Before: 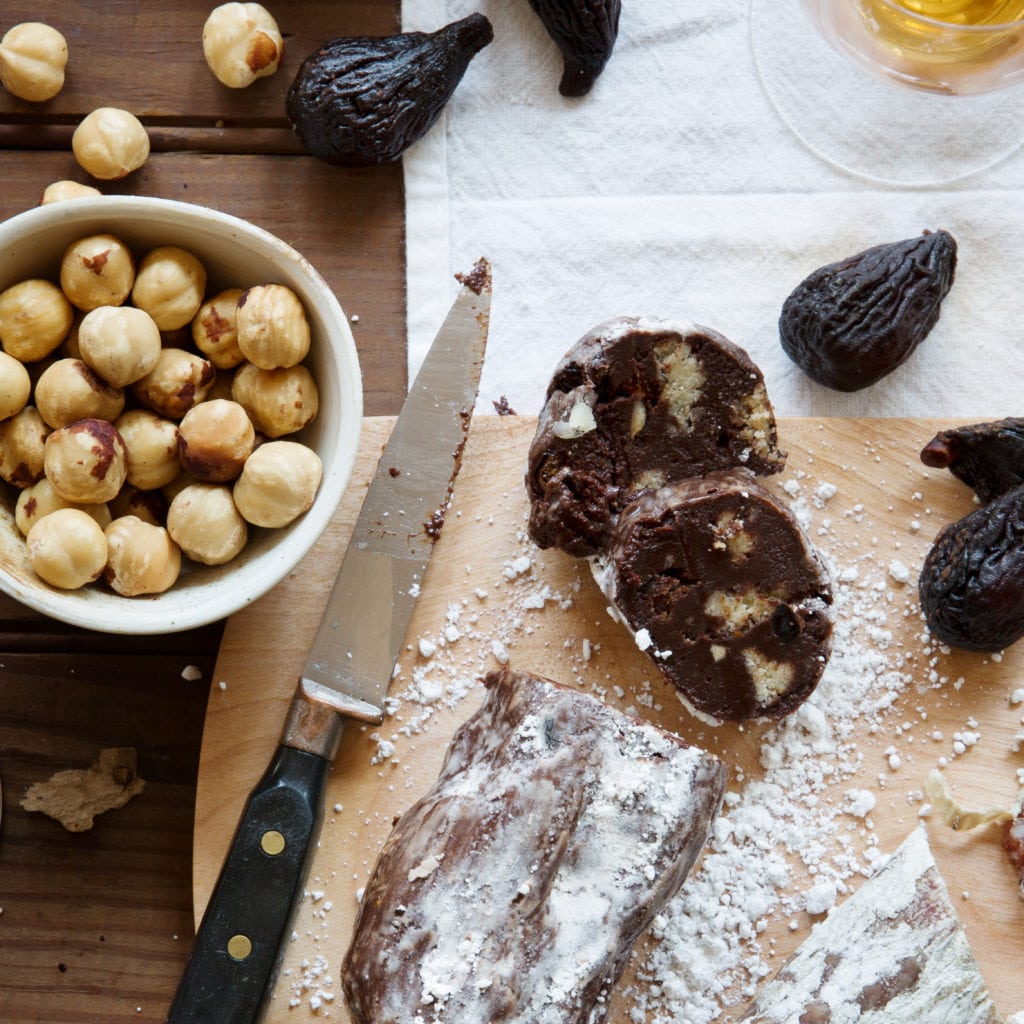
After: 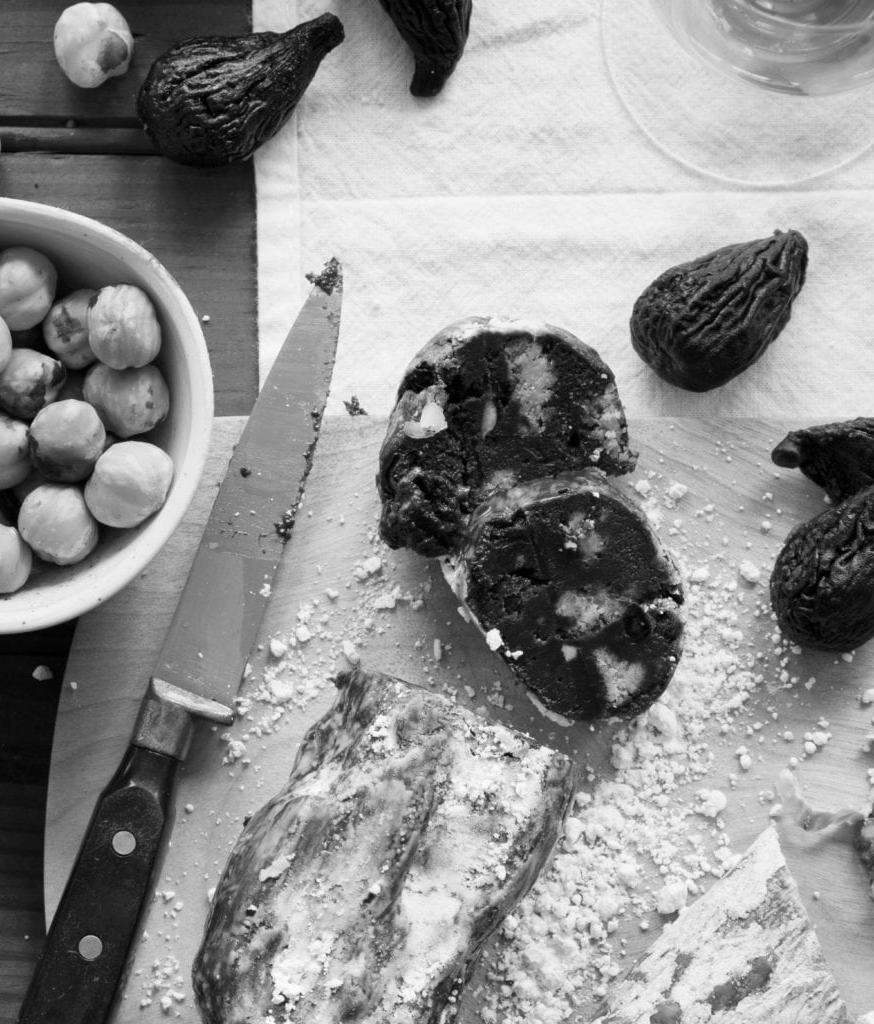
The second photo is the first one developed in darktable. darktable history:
monochrome: a 0, b 0, size 0.5, highlights 0.57
white balance: red 0.98, blue 1.034
crop and rotate: left 14.584%
